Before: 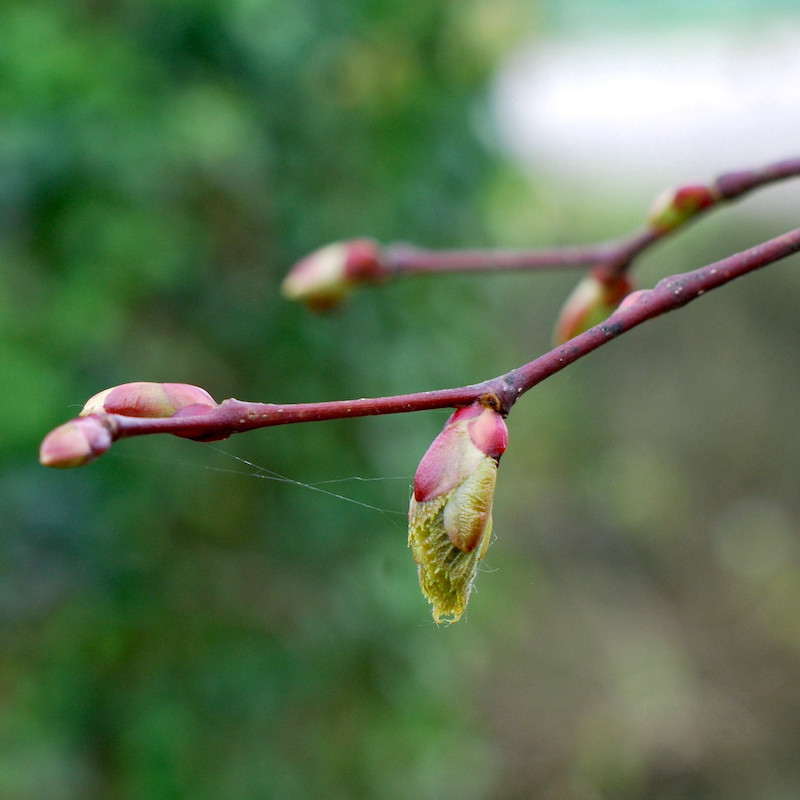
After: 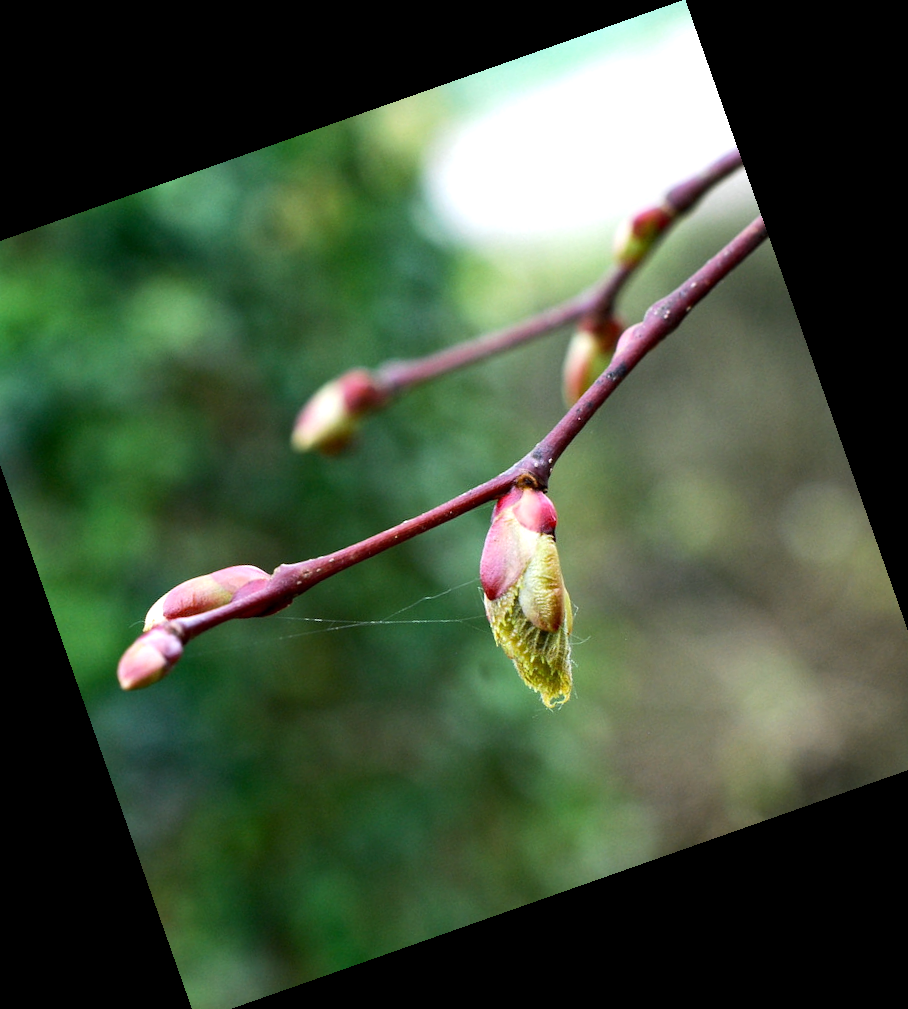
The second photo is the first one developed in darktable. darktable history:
crop and rotate: angle 19.43°, left 6.812%, right 4.125%, bottom 1.087%
tone equalizer: -8 EV -0.75 EV, -7 EV -0.7 EV, -6 EV -0.6 EV, -5 EV -0.4 EV, -3 EV 0.4 EV, -2 EV 0.6 EV, -1 EV 0.7 EV, +0 EV 0.75 EV, edges refinement/feathering 500, mask exposure compensation -1.57 EV, preserve details no
